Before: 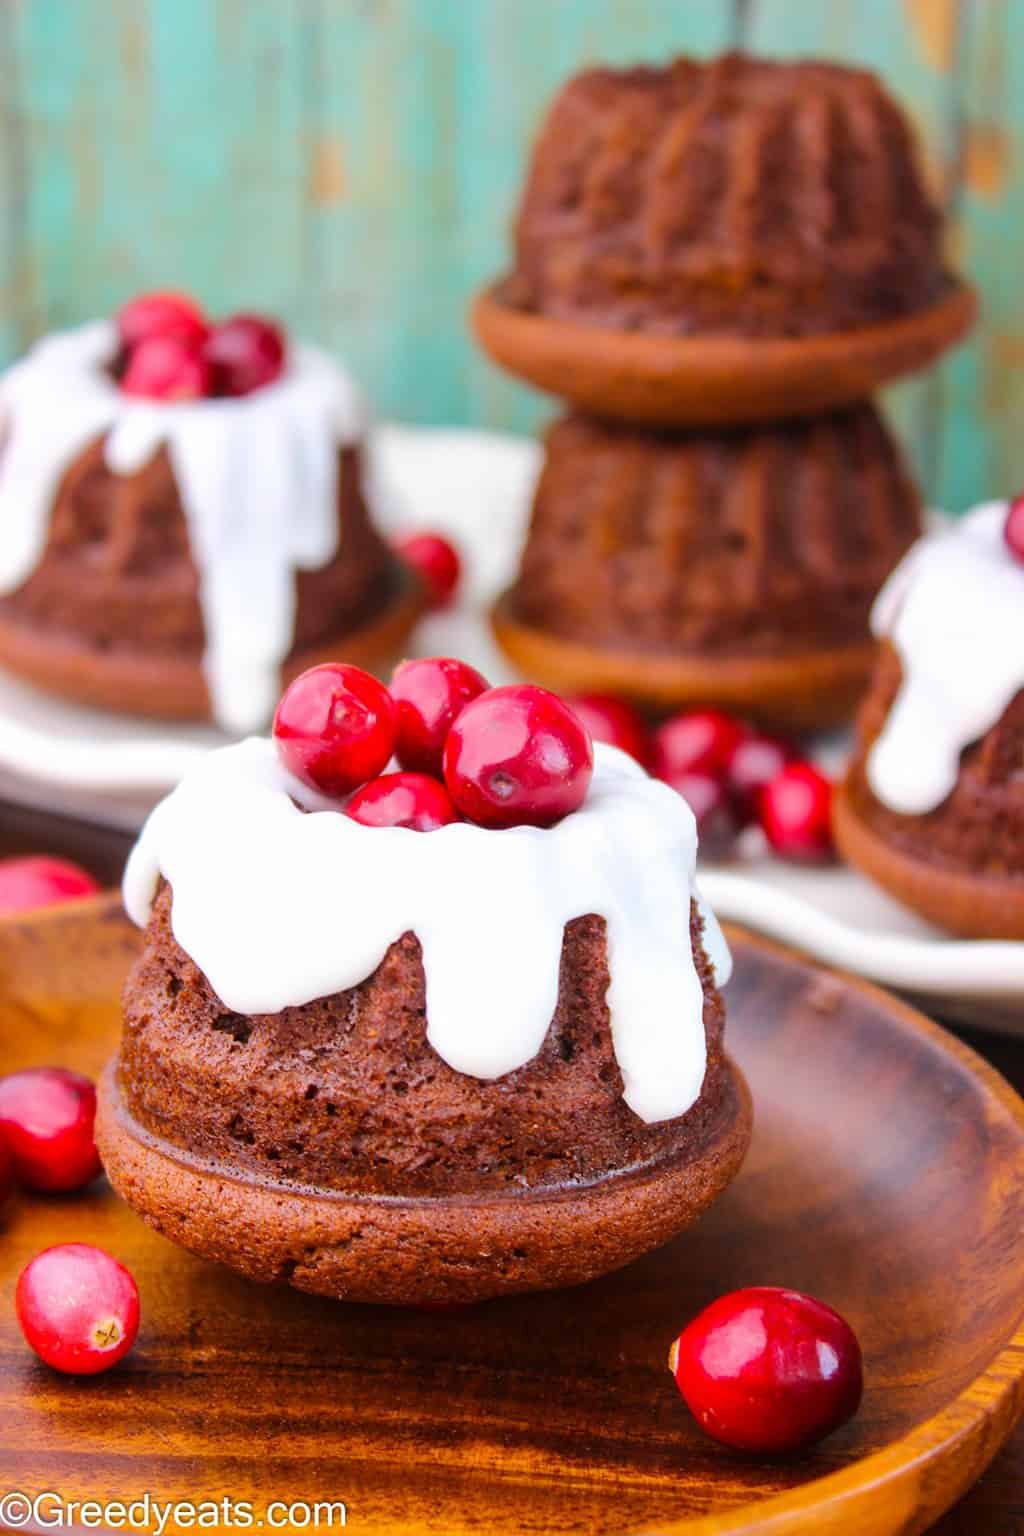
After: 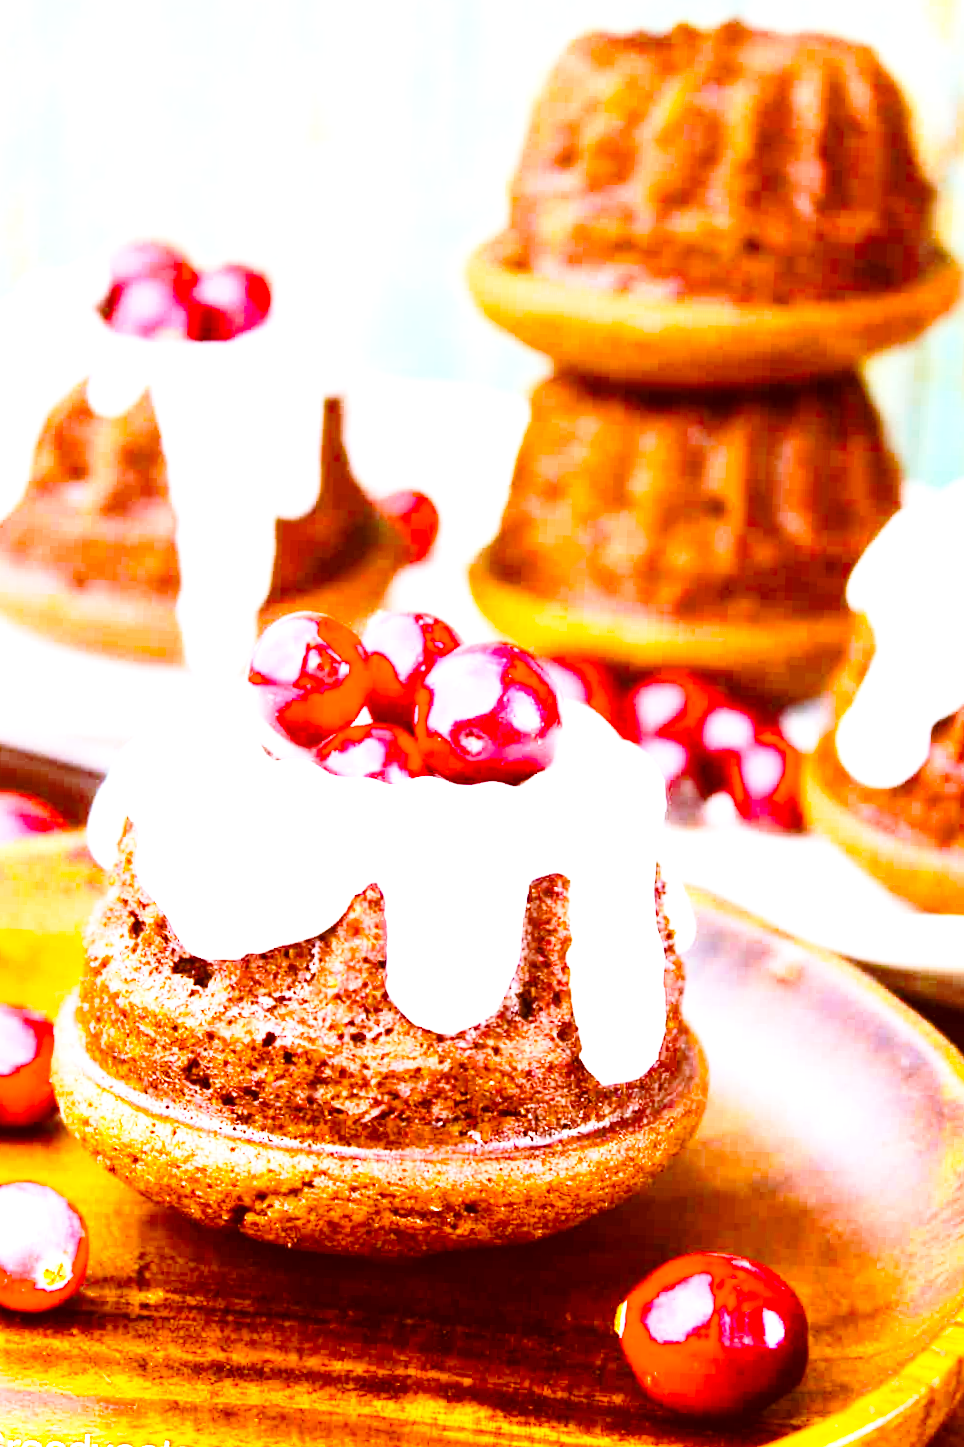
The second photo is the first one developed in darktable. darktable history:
crop and rotate: angle -2.38°
exposure: exposure 0.921 EV, compensate highlight preservation false
color balance: lift [1, 1.011, 0.999, 0.989], gamma [1.109, 1.045, 1.039, 0.955], gain [0.917, 0.936, 0.952, 1.064], contrast 2.32%, contrast fulcrum 19%, output saturation 101%
base curve: curves: ch0 [(0, 0) (0.028, 0.03) (0.121, 0.232) (0.46, 0.748) (0.859, 0.968) (1, 1)], preserve colors none
tone equalizer: -8 EV -0.75 EV, -7 EV -0.7 EV, -6 EV -0.6 EV, -5 EV -0.4 EV, -3 EV 0.4 EV, -2 EV 0.6 EV, -1 EV 0.7 EV, +0 EV 0.75 EV, edges refinement/feathering 500, mask exposure compensation -1.57 EV, preserve details no
color balance rgb: linear chroma grading › shadows 16%, perceptual saturation grading › global saturation 8%, perceptual saturation grading › shadows 4%, perceptual brilliance grading › global brilliance 2%, perceptual brilliance grading › highlights 8%, perceptual brilliance grading › shadows -4%, global vibrance 16%, saturation formula JzAzBz (2021)
